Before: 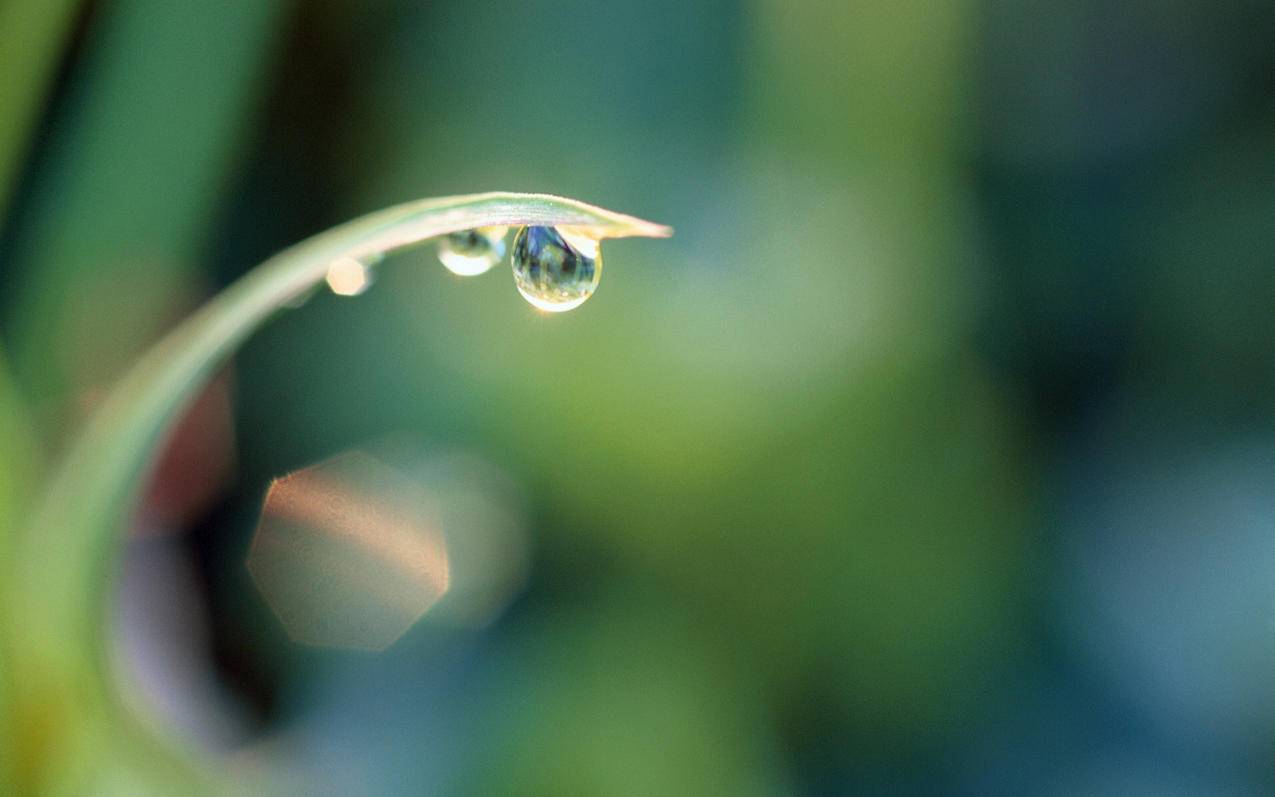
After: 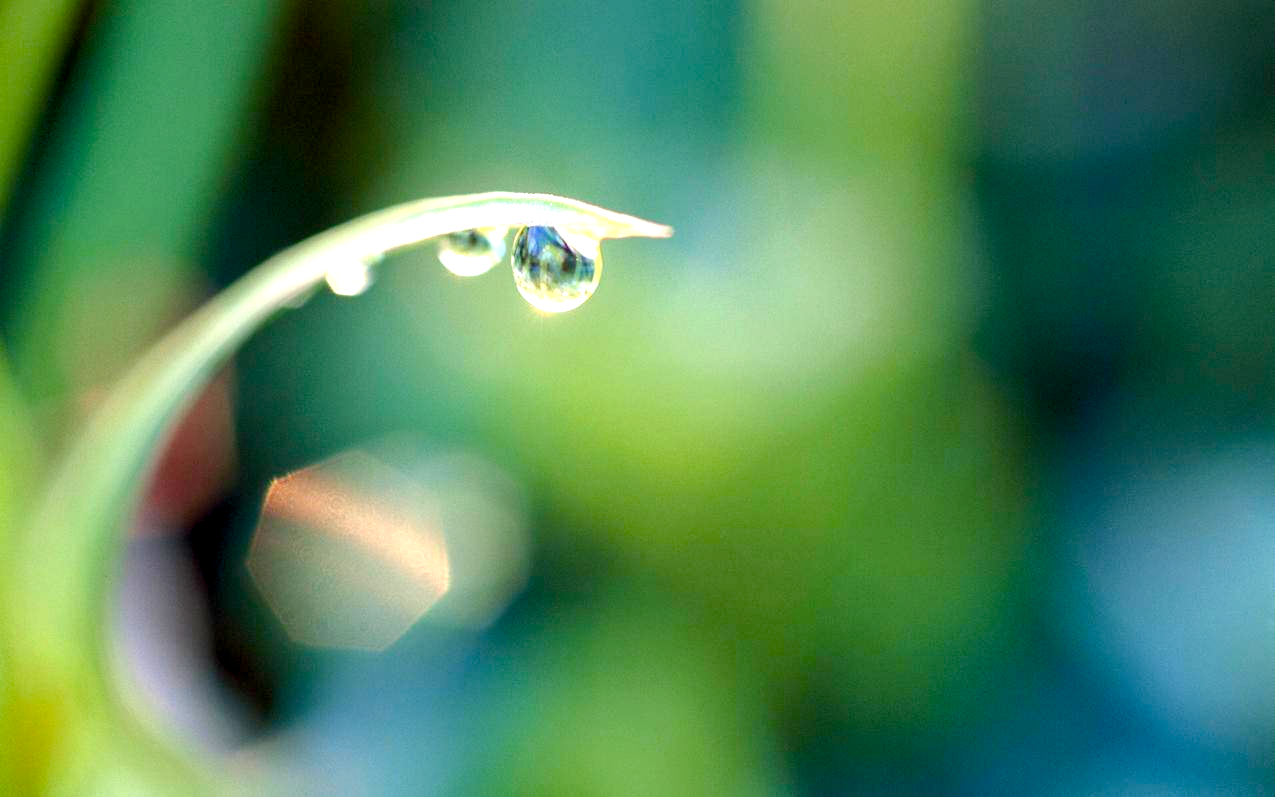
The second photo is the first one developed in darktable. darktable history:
color balance rgb: global offset › luminance -0.51%, perceptual saturation grading › global saturation 27.53%, perceptual saturation grading › highlights -25%, perceptual saturation grading › shadows 25%, perceptual brilliance grading › highlights 6.62%, perceptual brilliance grading › mid-tones 17.07%, perceptual brilliance grading › shadows -5.23%
exposure: exposure 0.6 EV, compensate highlight preservation false
